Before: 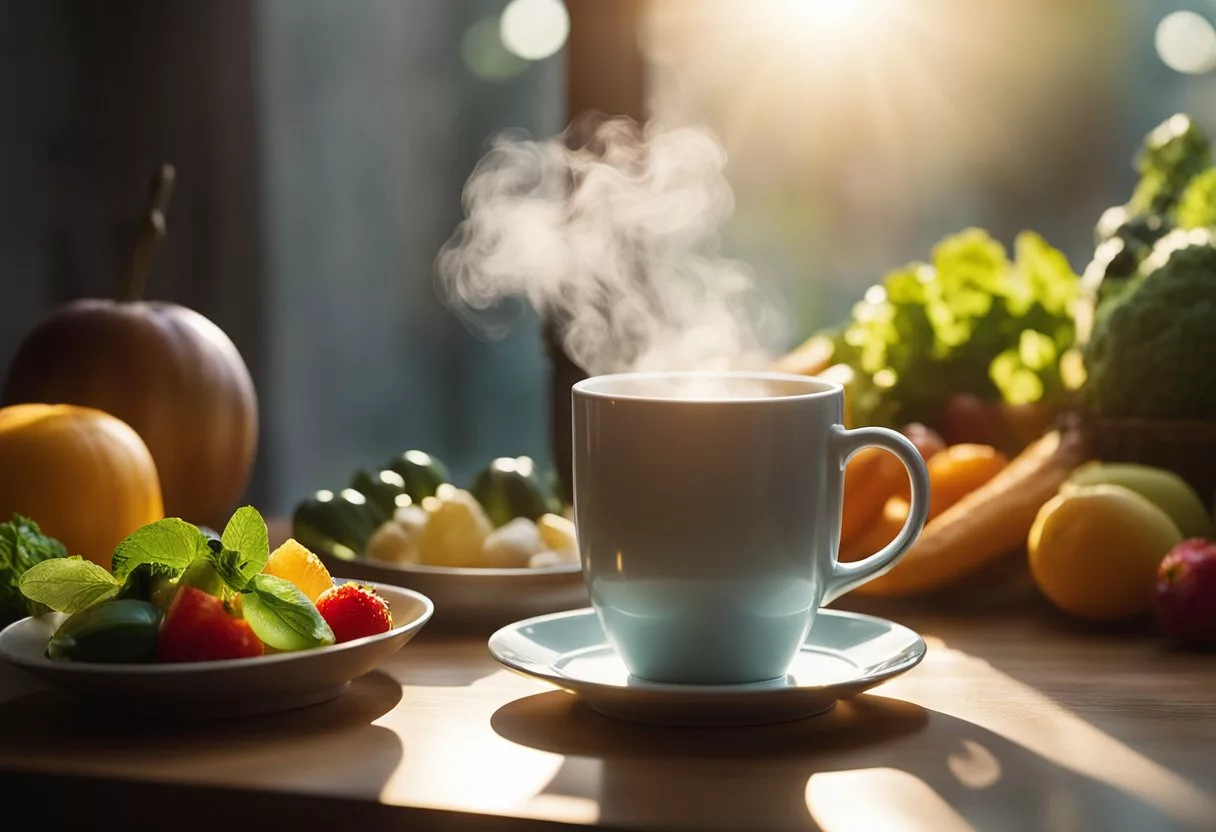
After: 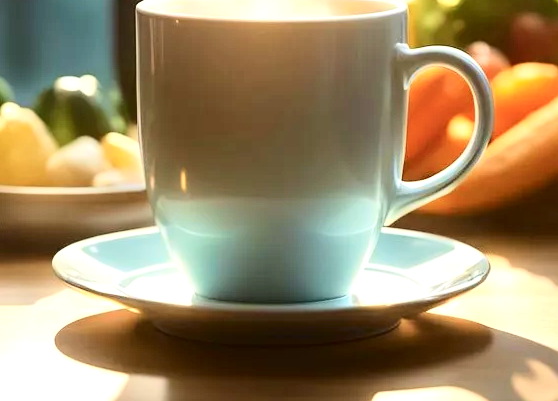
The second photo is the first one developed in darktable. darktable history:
exposure: exposure 0.728 EV, compensate highlight preservation false
crop: left 35.908%, top 45.811%, right 18.155%, bottom 5.958%
tone curve: curves: ch0 [(0, 0) (0.114, 0.083) (0.291, 0.3) (0.447, 0.535) (0.602, 0.712) (0.772, 0.864) (0.999, 0.978)]; ch1 [(0, 0) (0.389, 0.352) (0.458, 0.433) (0.486, 0.474) (0.509, 0.505) (0.535, 0.541) (0.555, 0.557) (0.677, 0.724) (1, 1)]; ch2 [(0, 0) (0.369, 0.388) (0.449, 0.431) (0.501, 0.5) (0.528, 0.552) (0.561, 0.596) (0.697, 0.721) (1, 1)], color space Lab, independent channels, preserve colors none
